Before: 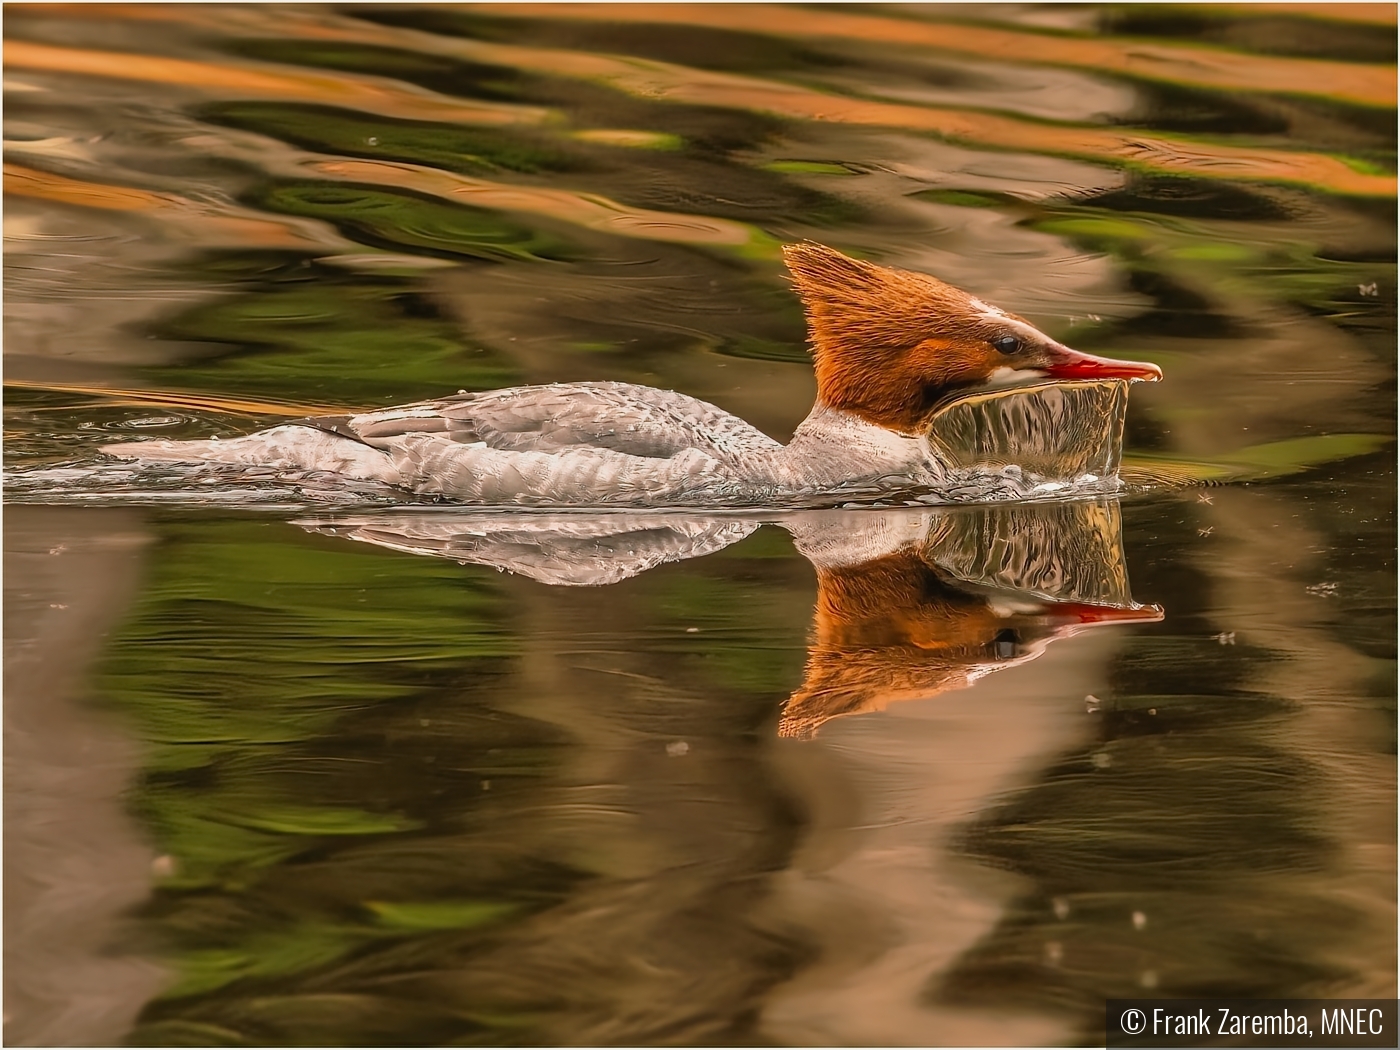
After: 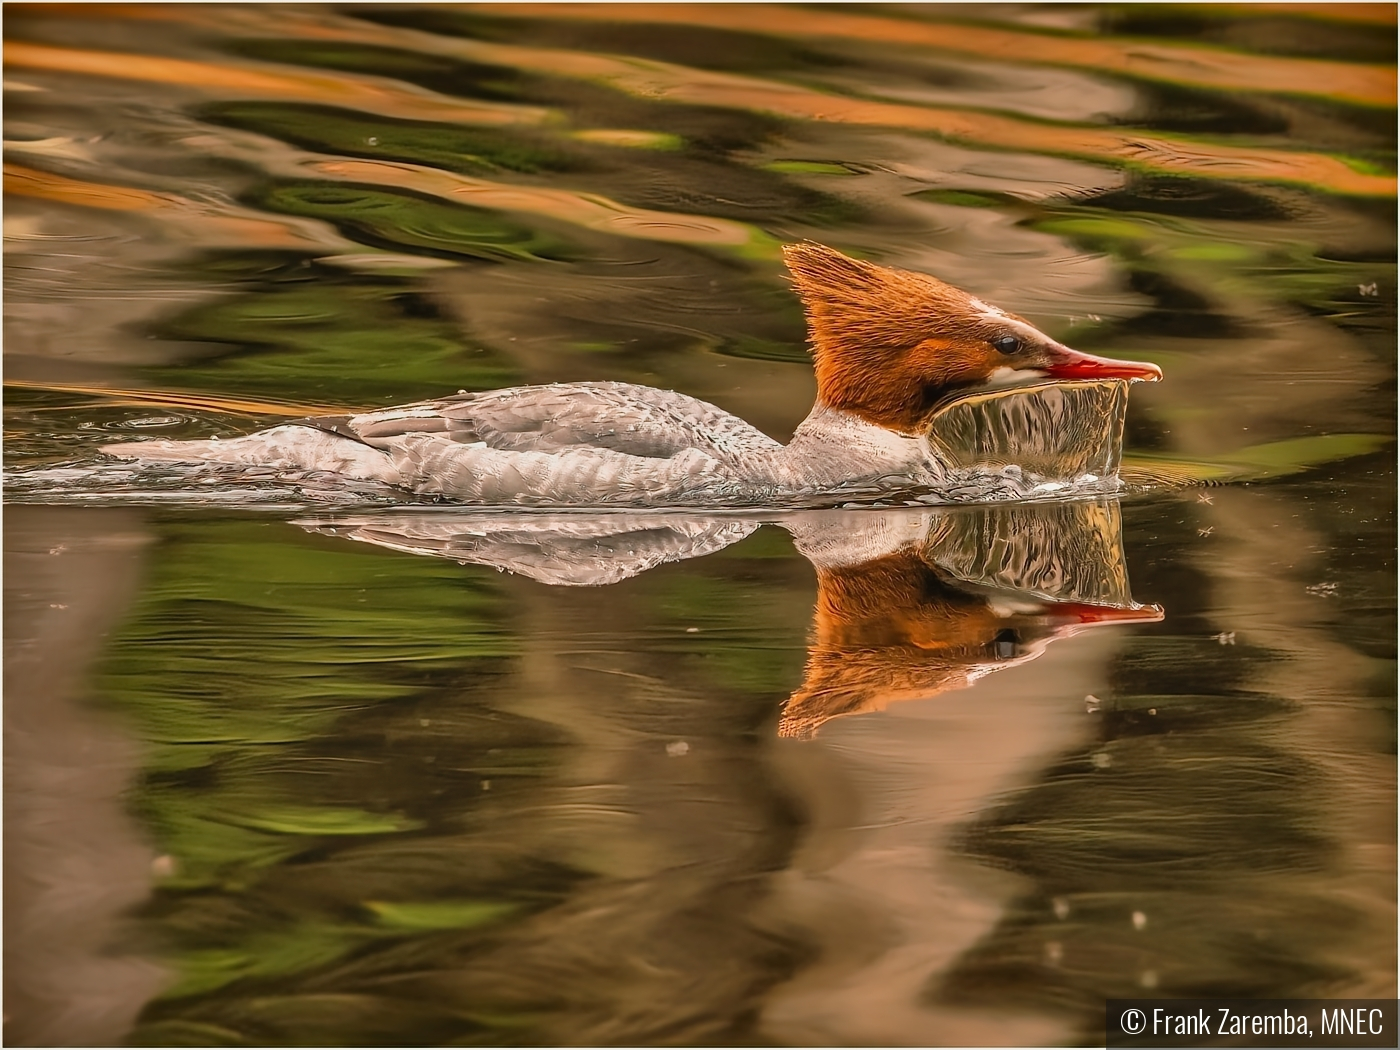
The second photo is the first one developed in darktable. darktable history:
color balance: on, module defaults
shadows and highlights: shadows 60, highlights -60.23, soften with gaussian
